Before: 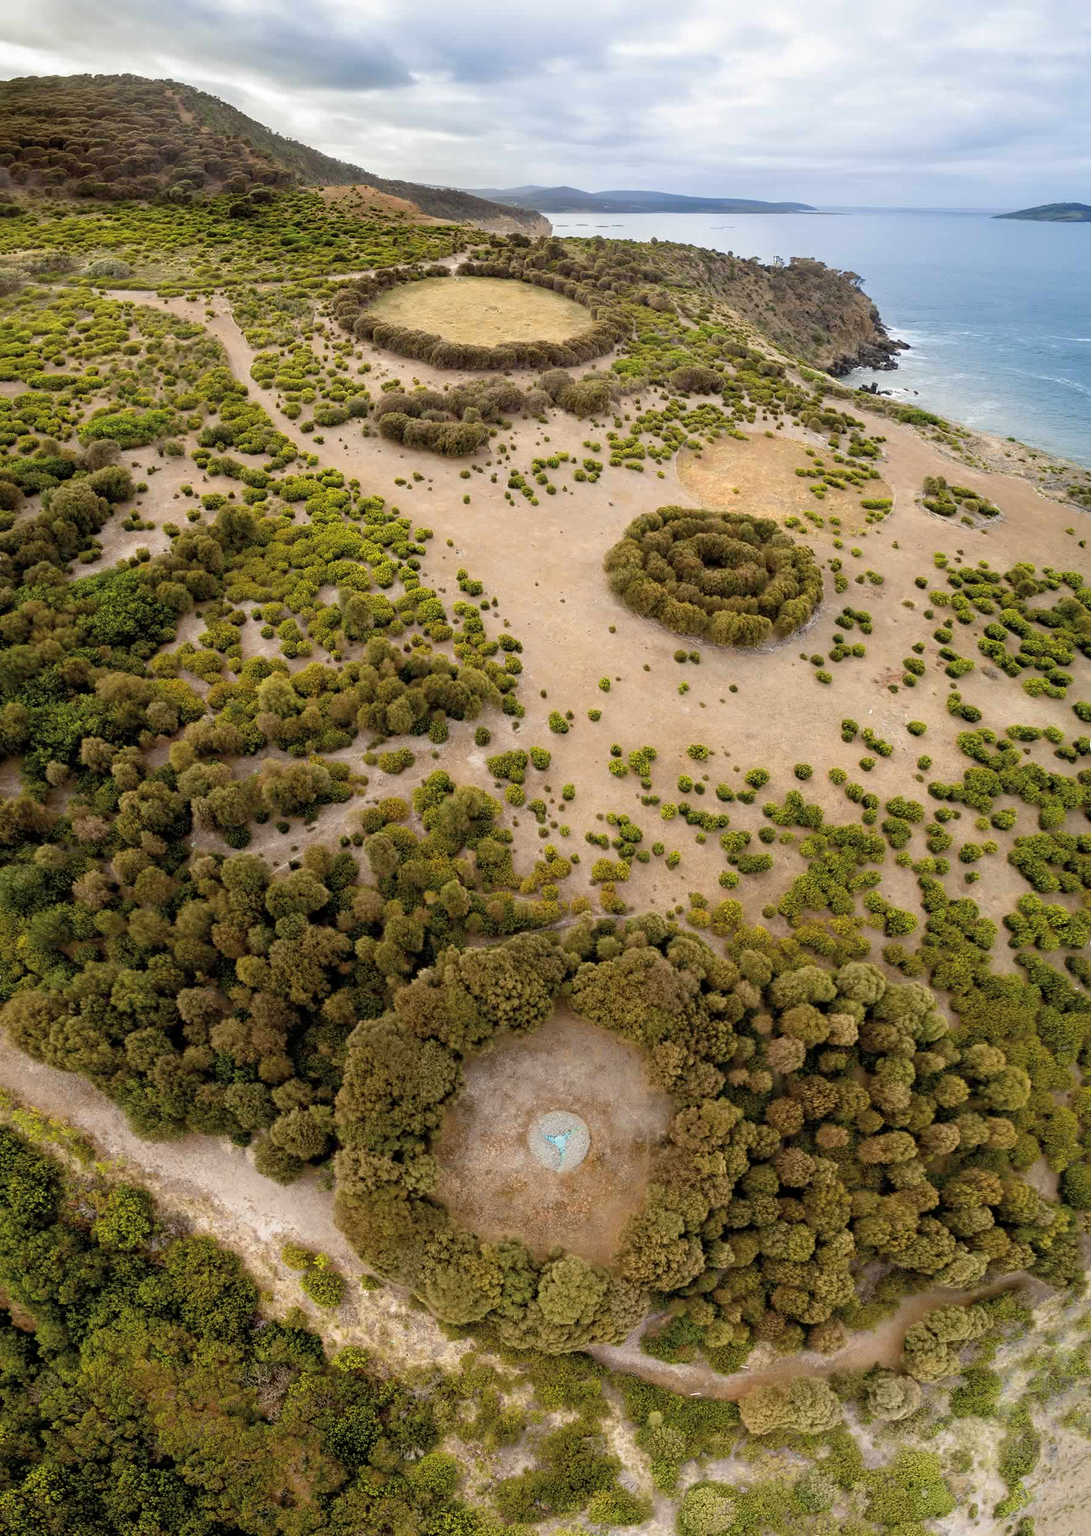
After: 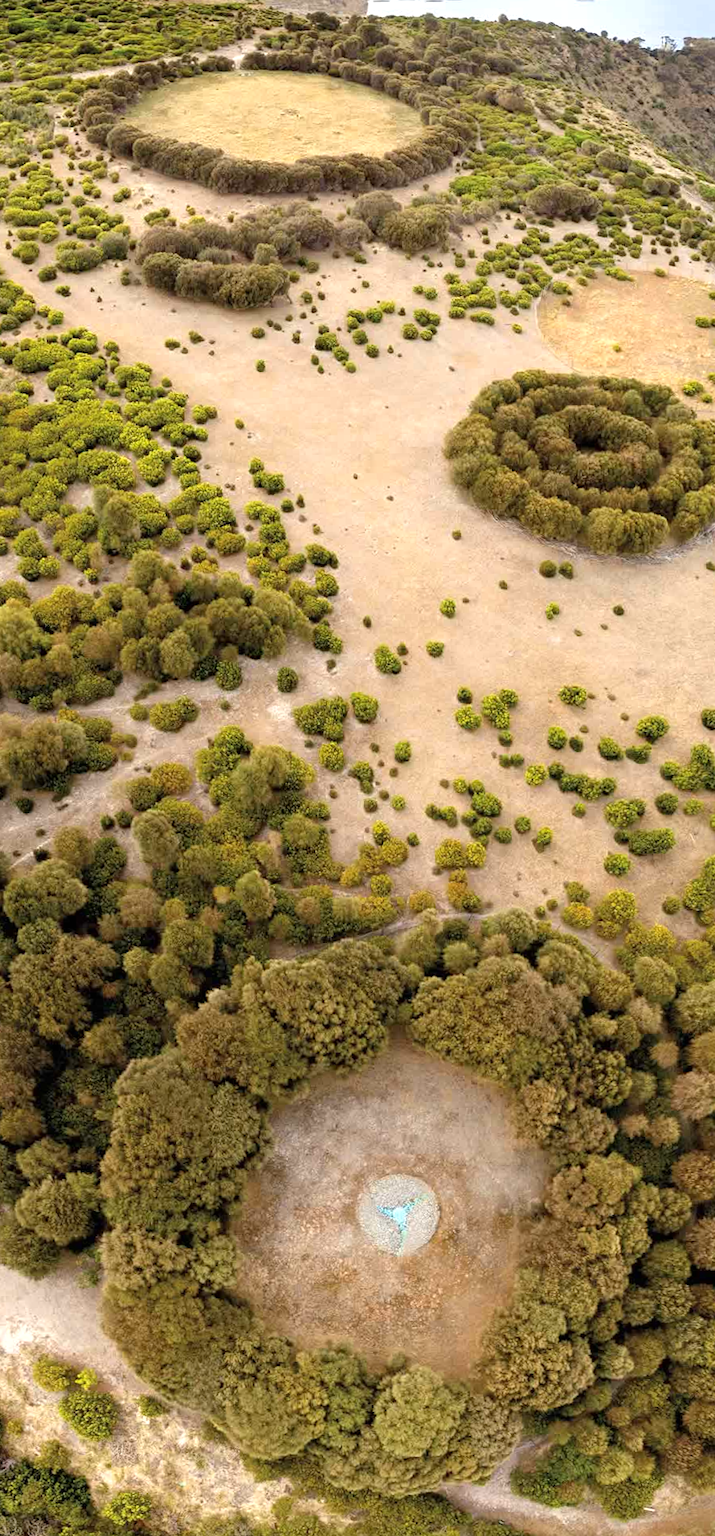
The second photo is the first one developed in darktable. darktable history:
crop and rotate: angle 0.02°, left 24.353%, top 13.219%, right 26.156%, bottom 8.224%
rotate and perspective: rotation -1°, crop left 0.011, crop right 0.989, crop top 0.025, crop bottom 0.975
exposure: black level correction 0, exposure 0.5 EV, compensate highlight preservation false
